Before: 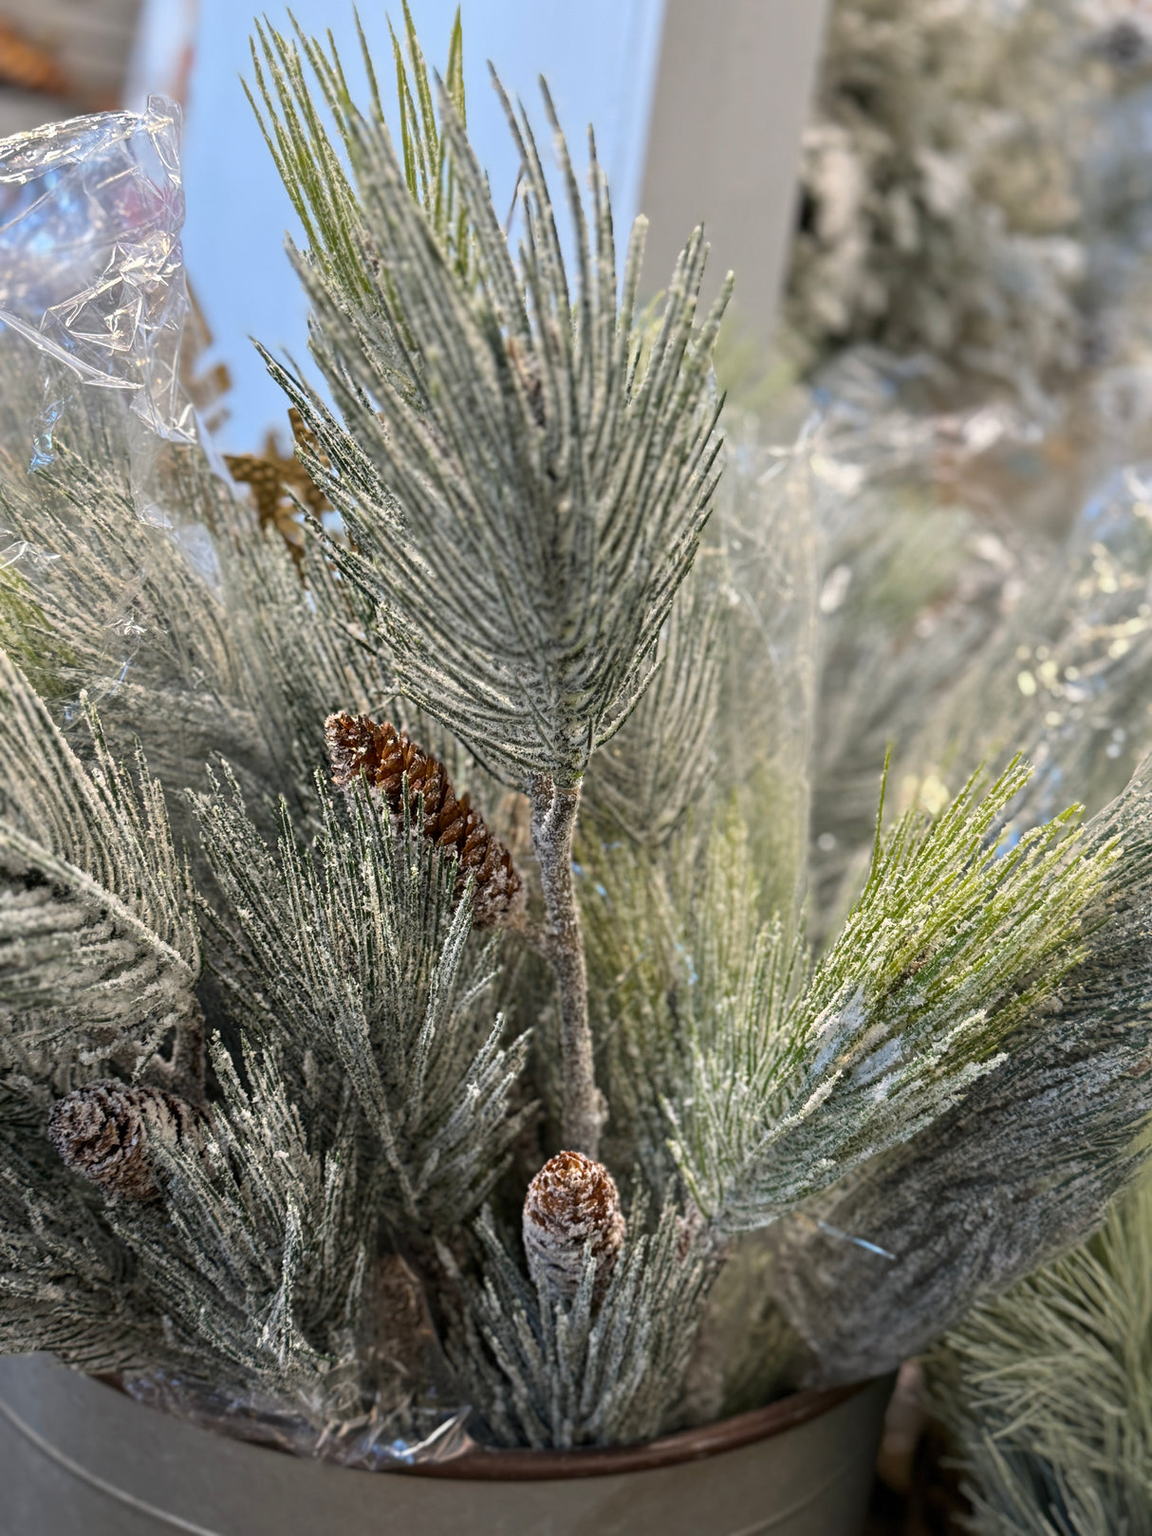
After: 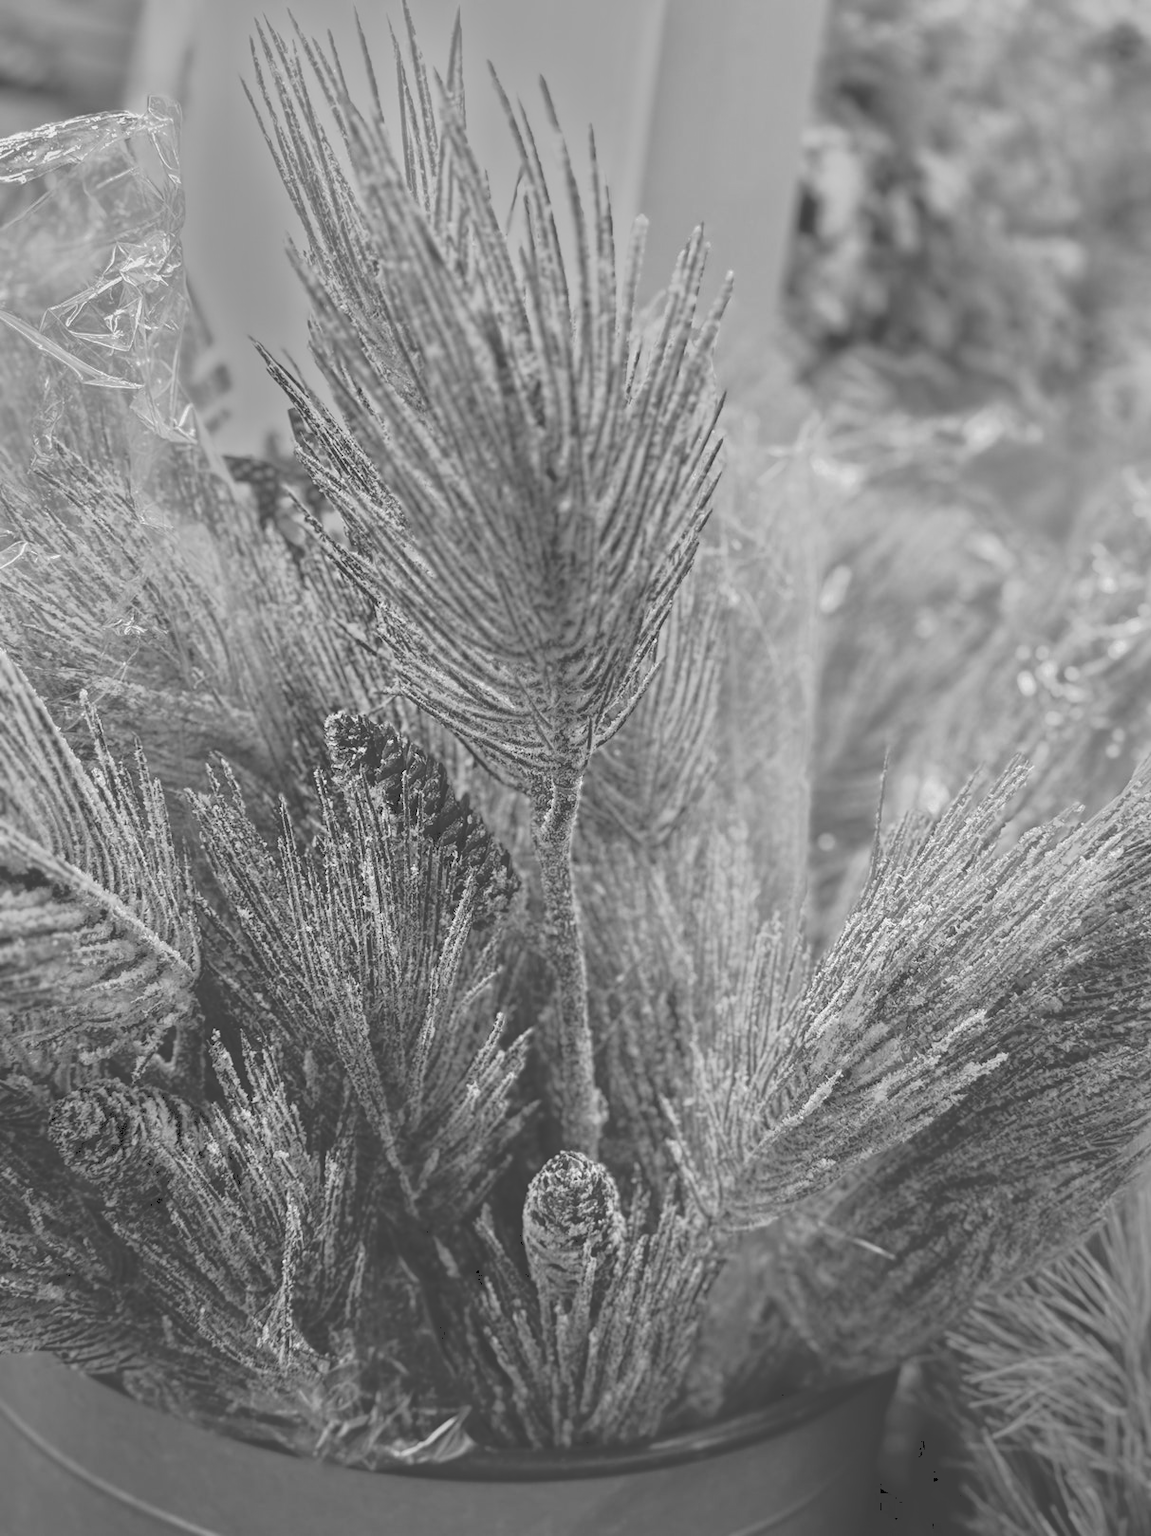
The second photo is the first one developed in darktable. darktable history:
tone equalizer: on, module defaults
color balance rgb: linear chroma grading › global chroma 33.4%
monochrome: a 26.22, b 42.67, size 0.8
tone curve: curves: ch0 [(0, 0) (0.003, 0.278) (0.011, 0.282) (0.025, 0.282) (0.044, 0.29) (0.069, 0.295) (0.1, 0.306) (0.136, 0.316) (0.177, 0.33) (0.224, 0.358) (0.277, 0.403) (0.335, 0.451) (0.399, 0.505) (0.468, 0.558) (0.543, 0.611) (0.623, 0.679) (0.709, 0.751) (0.801, 0.815) (0.898, 0.863) (1, 1)], preserve colors none
